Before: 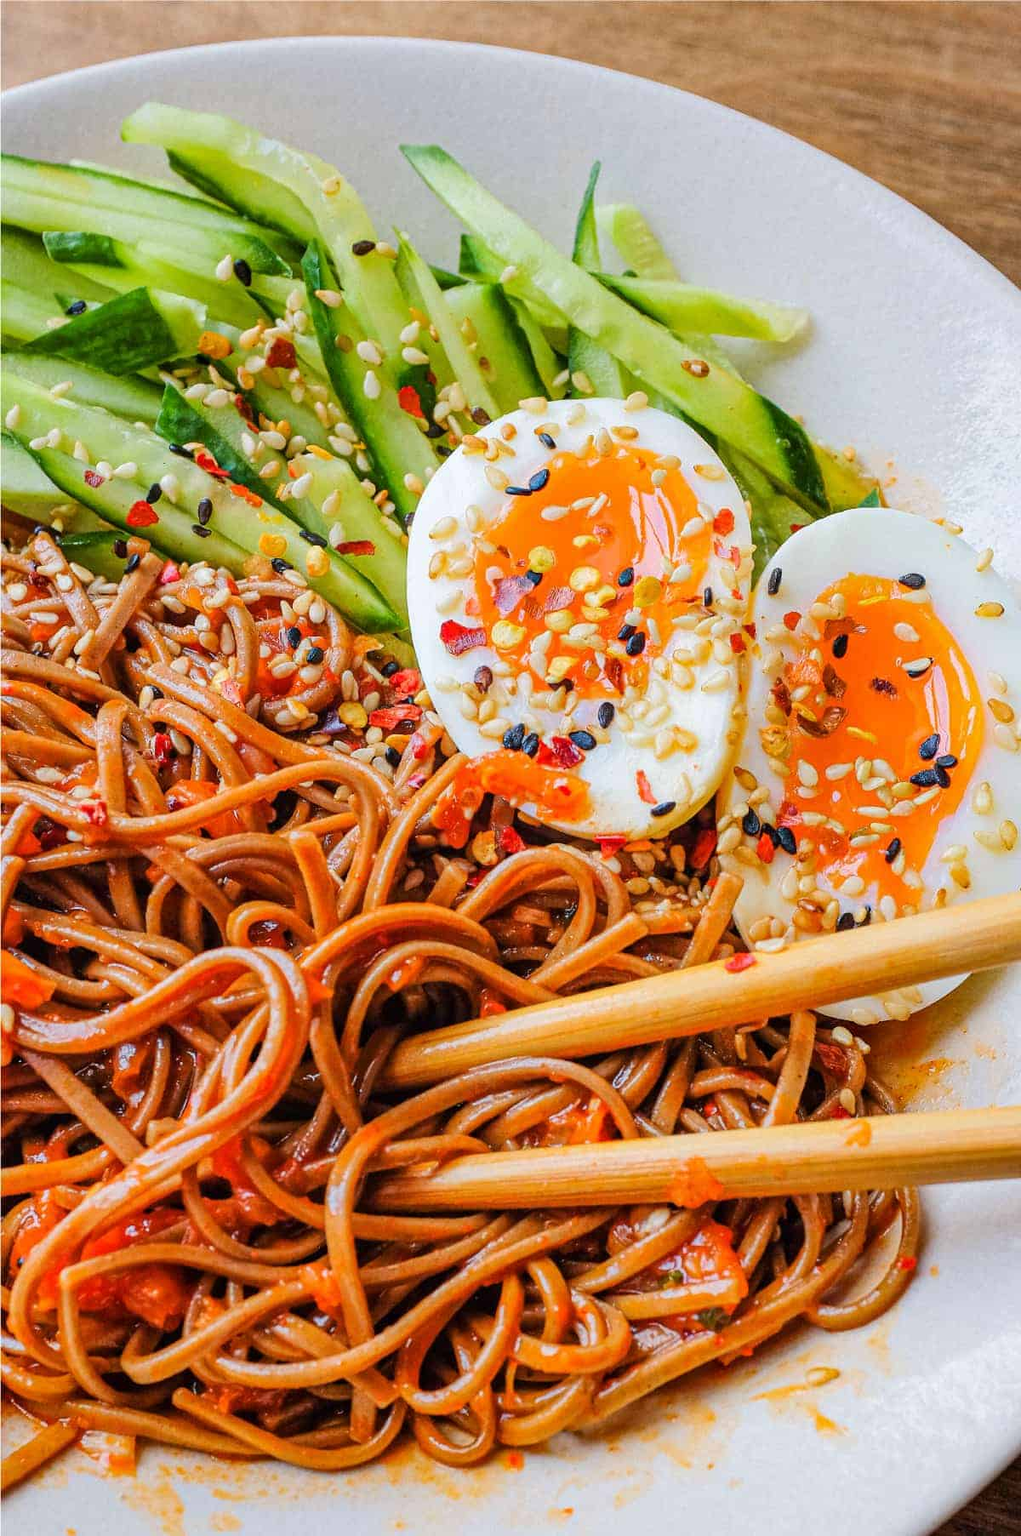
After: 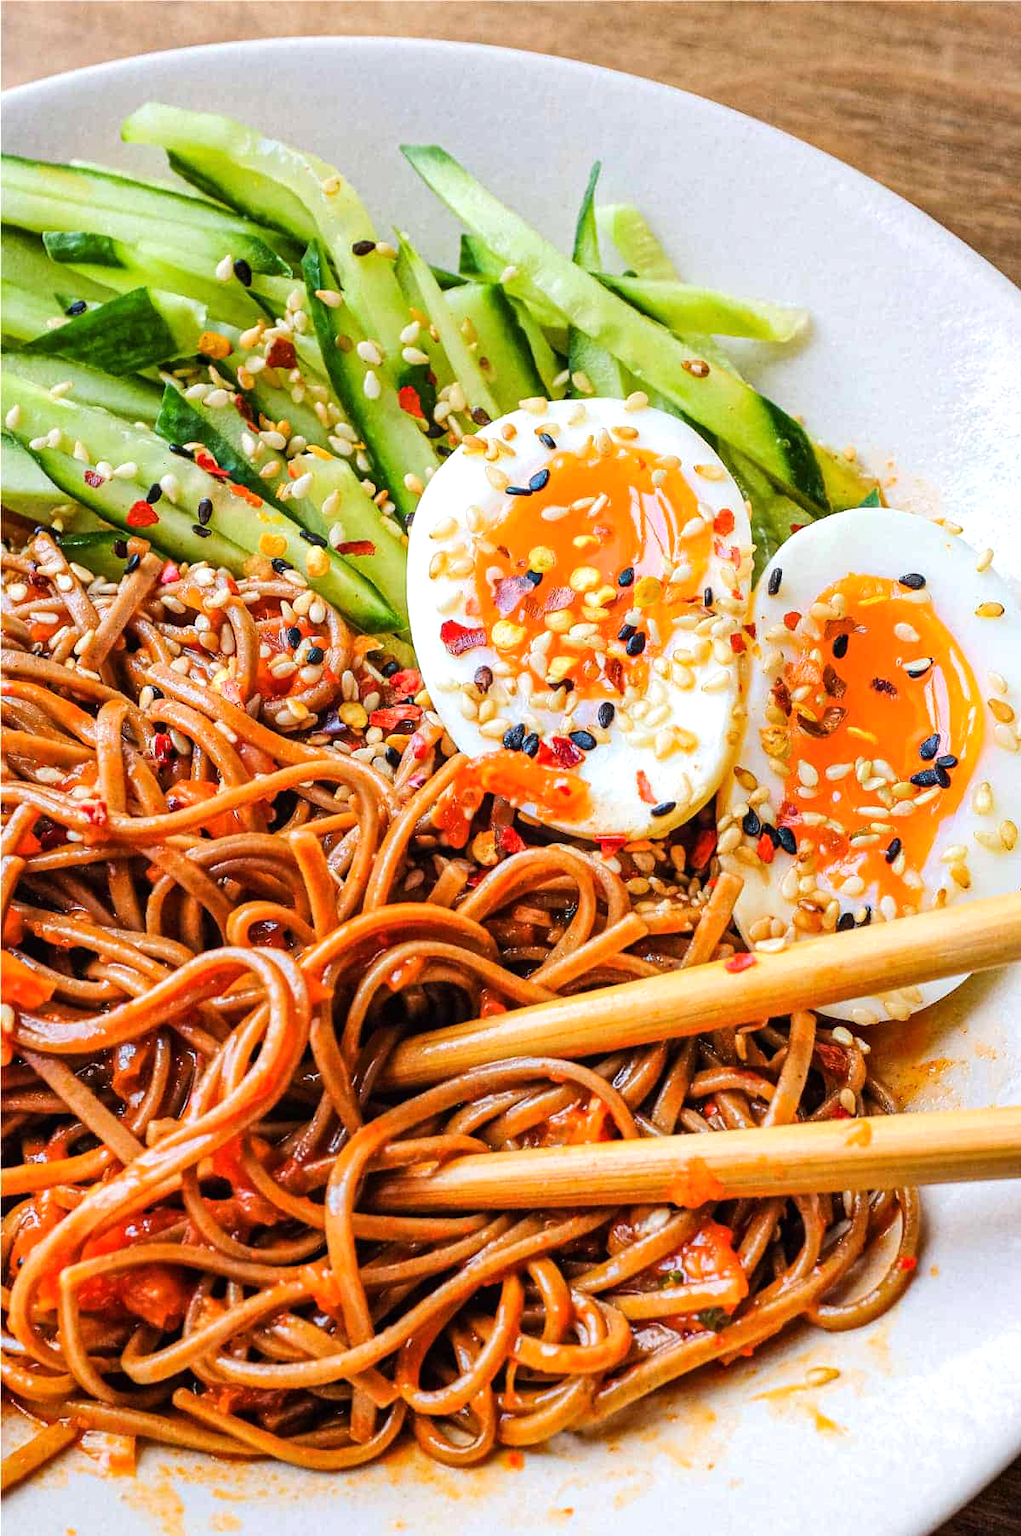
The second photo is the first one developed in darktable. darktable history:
tone equalizer: -8 EV -0.381 EV, -7 EV -0.385 EV, -6 EV -0.324 EV, -5 EV -0.222 EV, -3 EV 0.196 EV, -2 EV 0.329 EV, -1 EV 0.384 EV, +0 EV 0.447 EV, edges refinement/feathering 500, mask exposure compensation -1.57 EV, preserve details no
